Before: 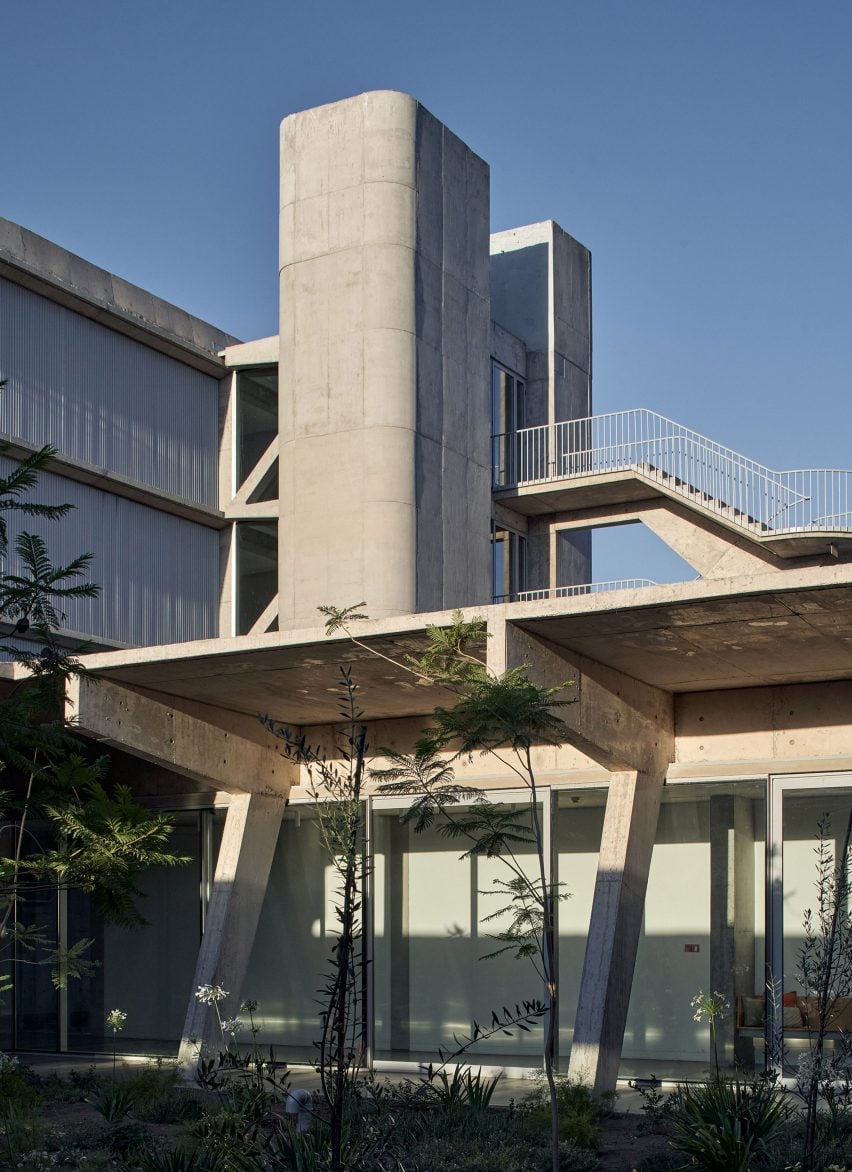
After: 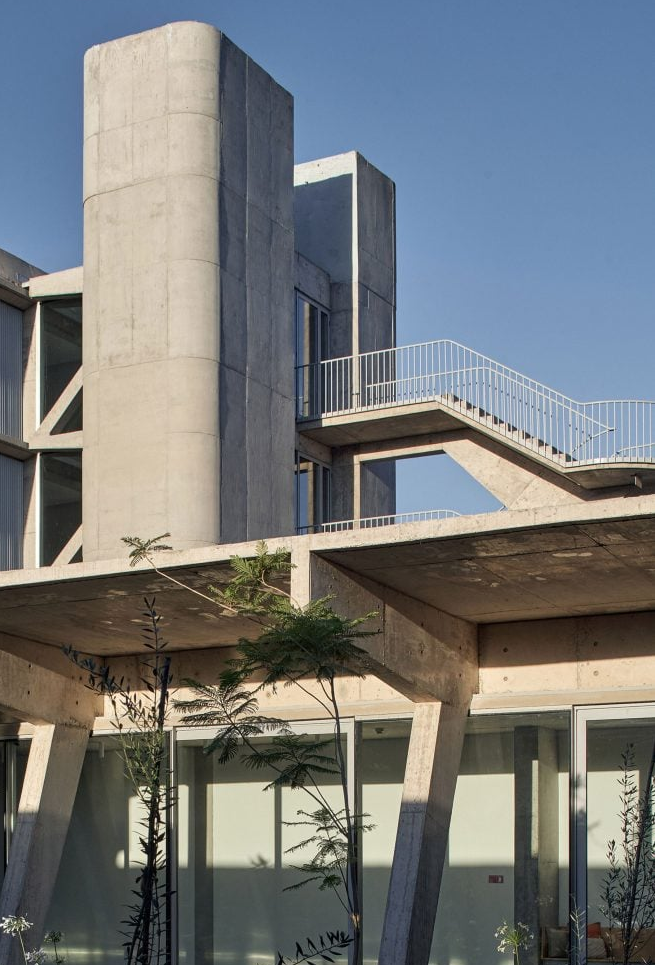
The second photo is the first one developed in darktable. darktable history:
crop: left 23.04%, top 5.919%, bottom 11.674%
